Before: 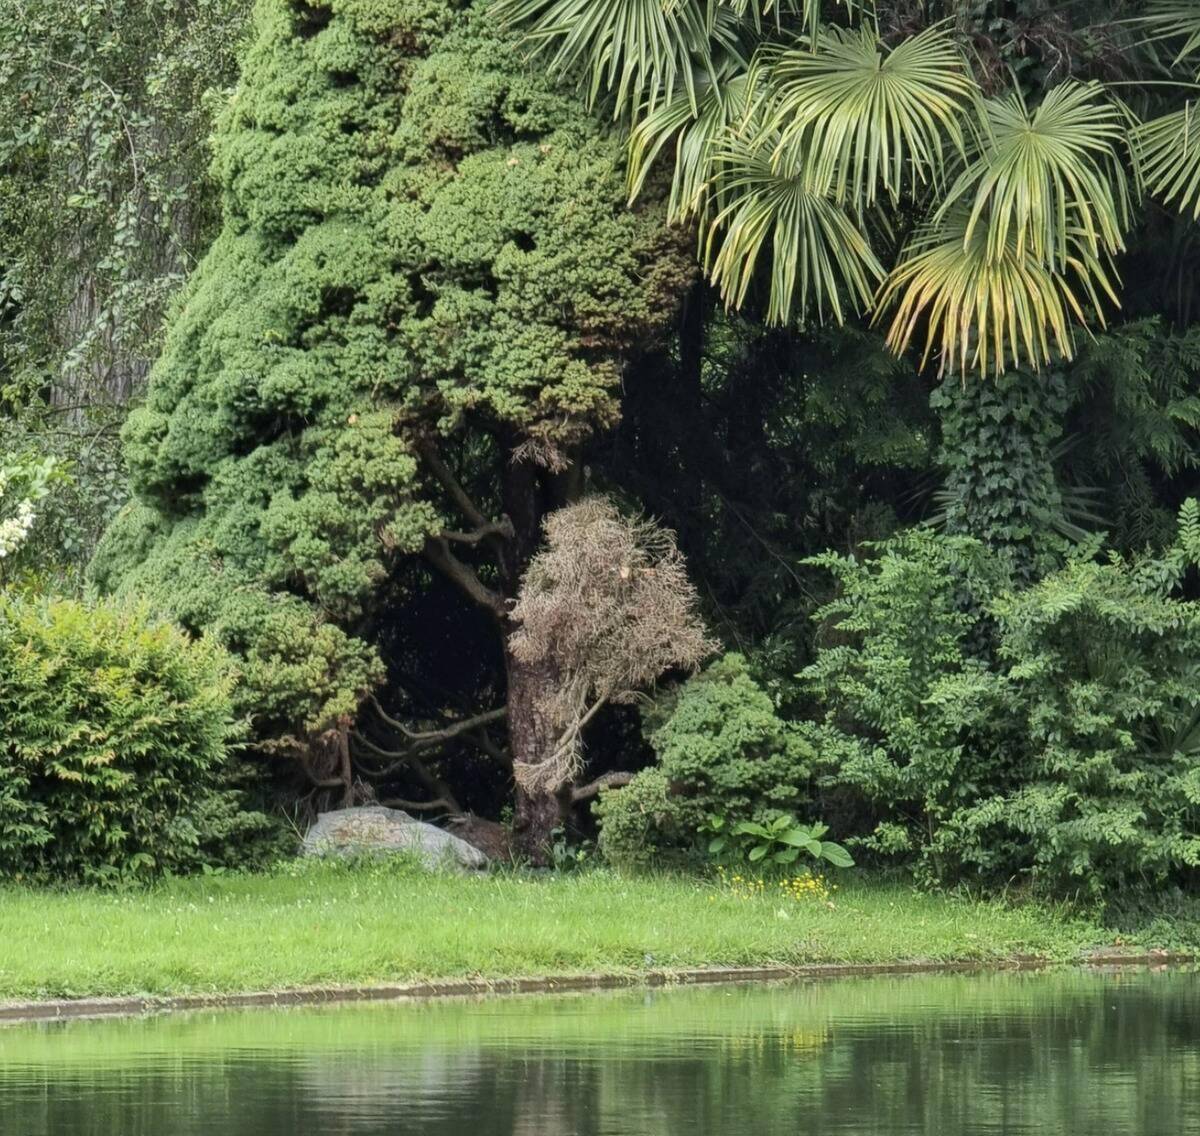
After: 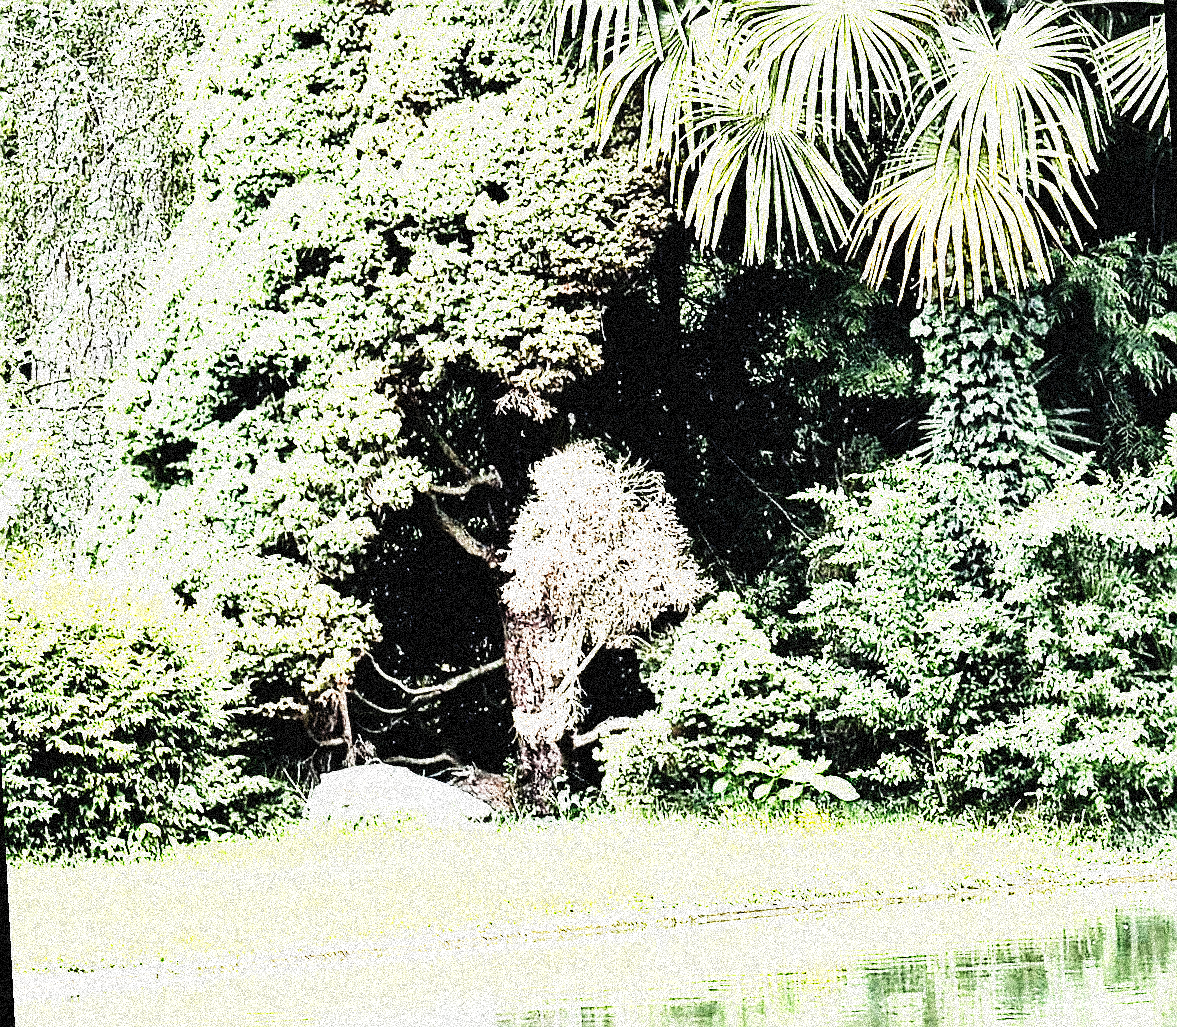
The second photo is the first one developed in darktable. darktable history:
tone equalizer: -8 EV -0.417 EV, -7 EV -0.389 EV, -6 EV -0.333 EV, -5 EV -0.222 EV, -3 EV 0.222 EV, -2 EV 0.333 EV, -1 EV 0.389 EV, +0 EV 0.417 EV, edges refinement/feathering 500, mask exposure compensation -1.57 EV, preserve details no
rotate and perspective: rotation -3°, crop left 0.031, crop right 0.968, crop top 0.07, crop bottom 0.93
exposure: black level correction 0, exposure 0.7 EV, compensate exposure bias true, compensate highlight preservation false
sharpen: radius 1.685, amount 1.294
rgb curve: curves: ch0 [(0, 0) (0.21, 0.15) (0.24, 0.21) (0.5, 0.75) (0.75, 0.96) (0.89, 0.99) (1, 1)]; ch1 [(0, 0.02) (0.21, 0.13) (0.25, 0.2) (0.5, 0.67) (0.75, 0.9) (0.89, 0.97) (1, 1)]; ch2 [(0, 0.02) (0.21, 0.13) (0.25, 0.2) (0.5, 0.67) (0.75, 0.9) (0.89, 0.97) (1, 1)], compensate middle gray true
grain: coarseness 3.75 ISO, strength 100%, mid-tones bias 0%
base curve: curves: ch0 [(0, 0) (0.007, 0.004) (0.027, 0.03) (0.046, 0.07) (0.207, 0.54) (0.442, 0.872) (0.673, 0.972) (1, 1)], preserve colors none
